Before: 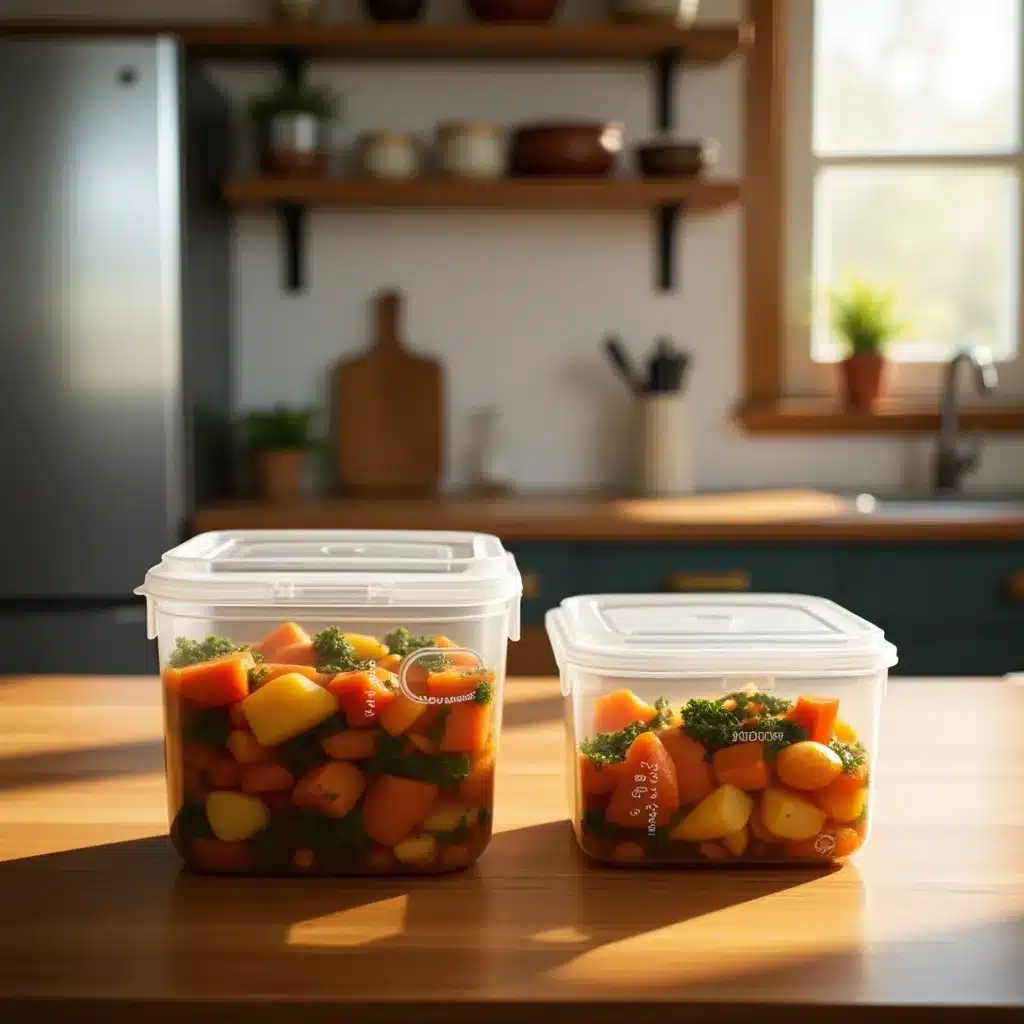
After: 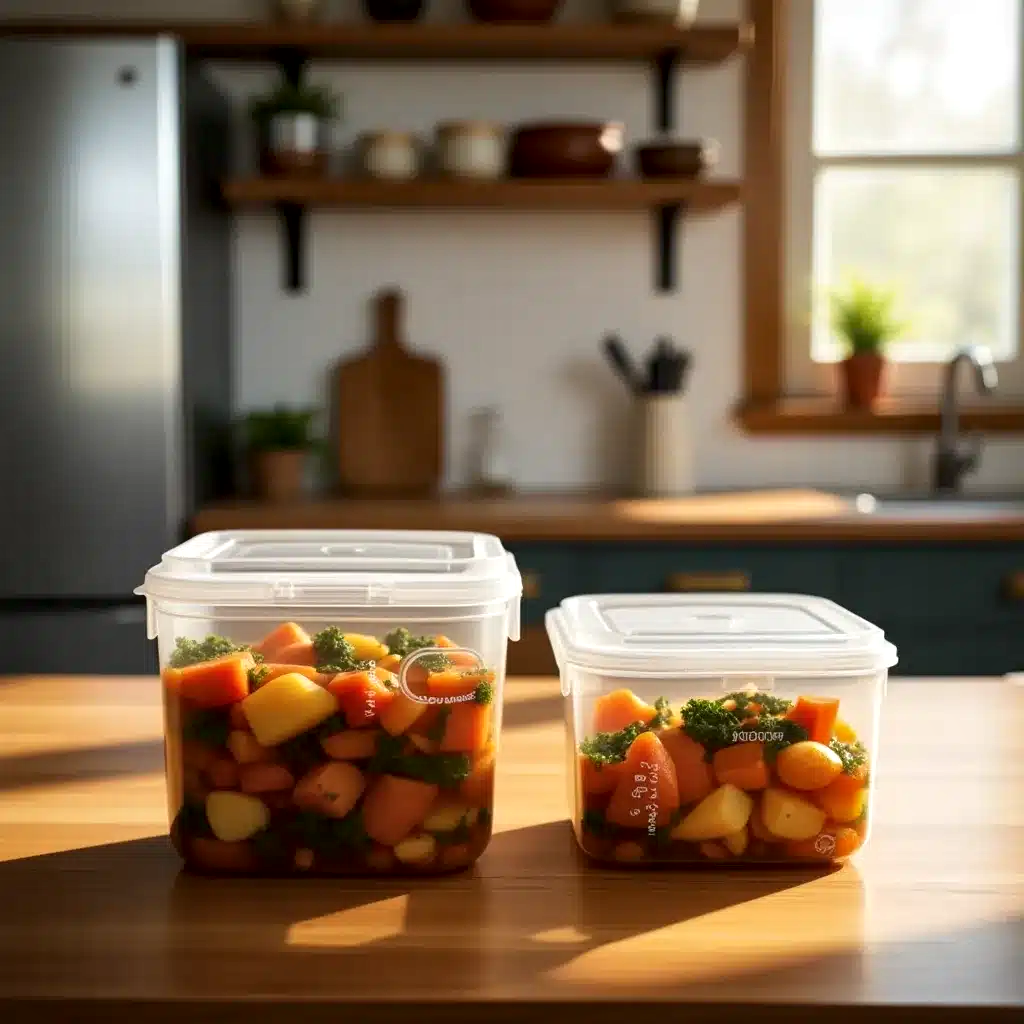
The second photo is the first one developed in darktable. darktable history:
local contrast: mode bilateral grid, contrast 20, coarseness 51, detail 149%, midtone range 0.2
